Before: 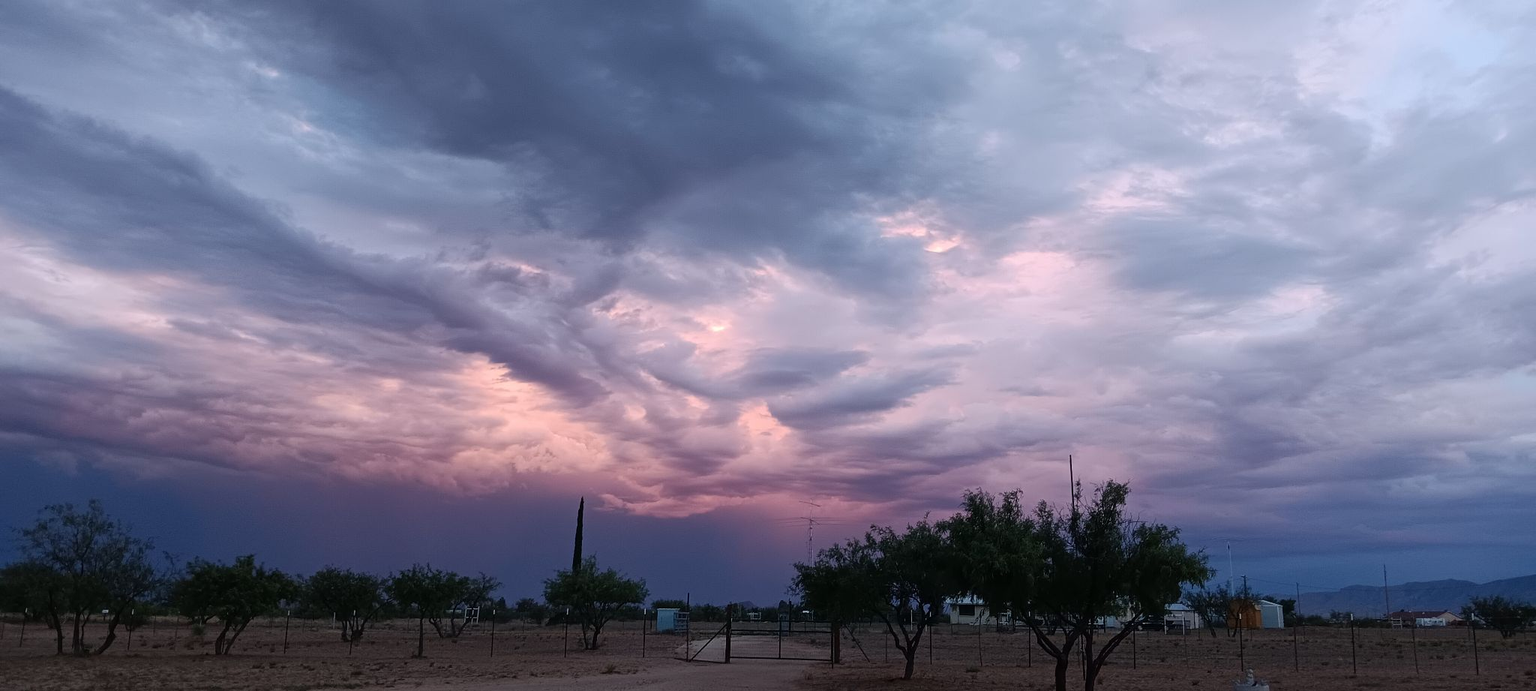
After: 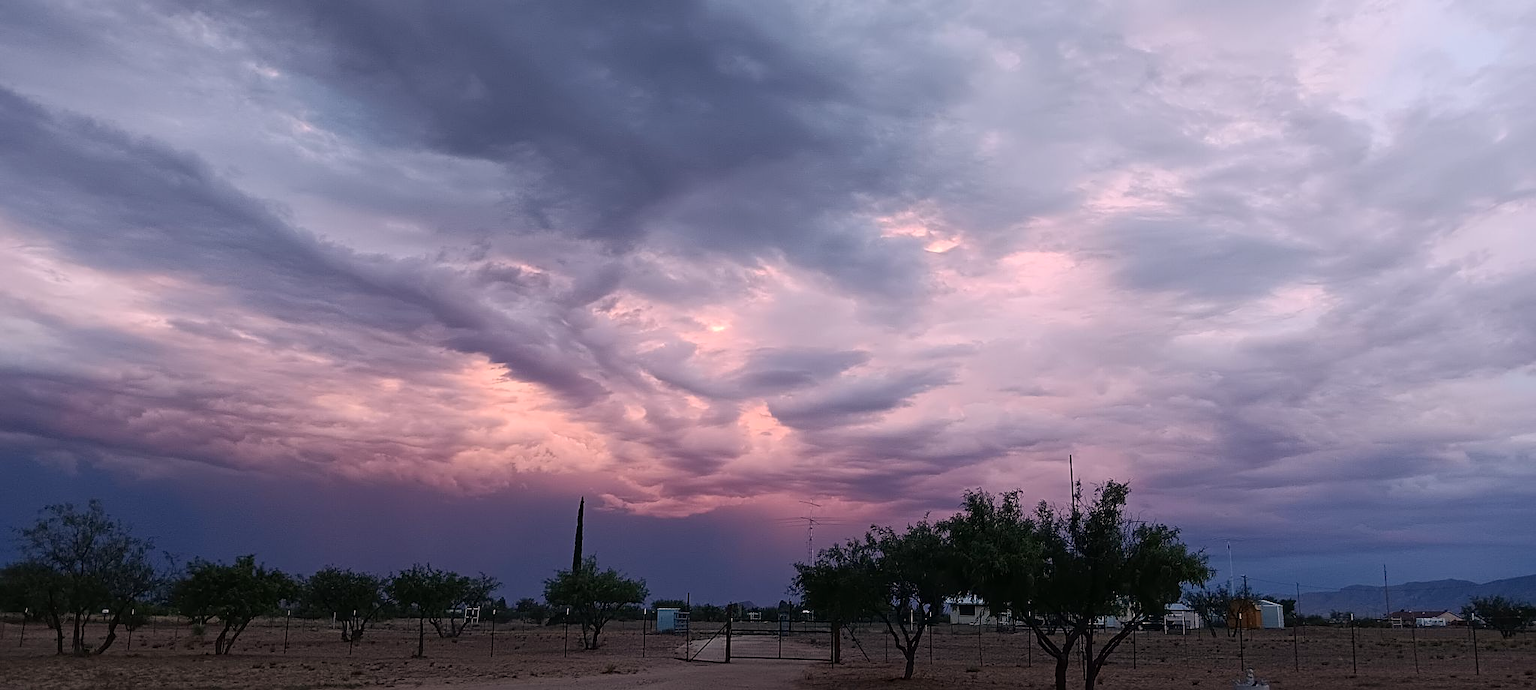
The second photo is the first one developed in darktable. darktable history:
sharpen: amount 0.488
color correction: highlights a* 5.94, highlights b* 4.86
